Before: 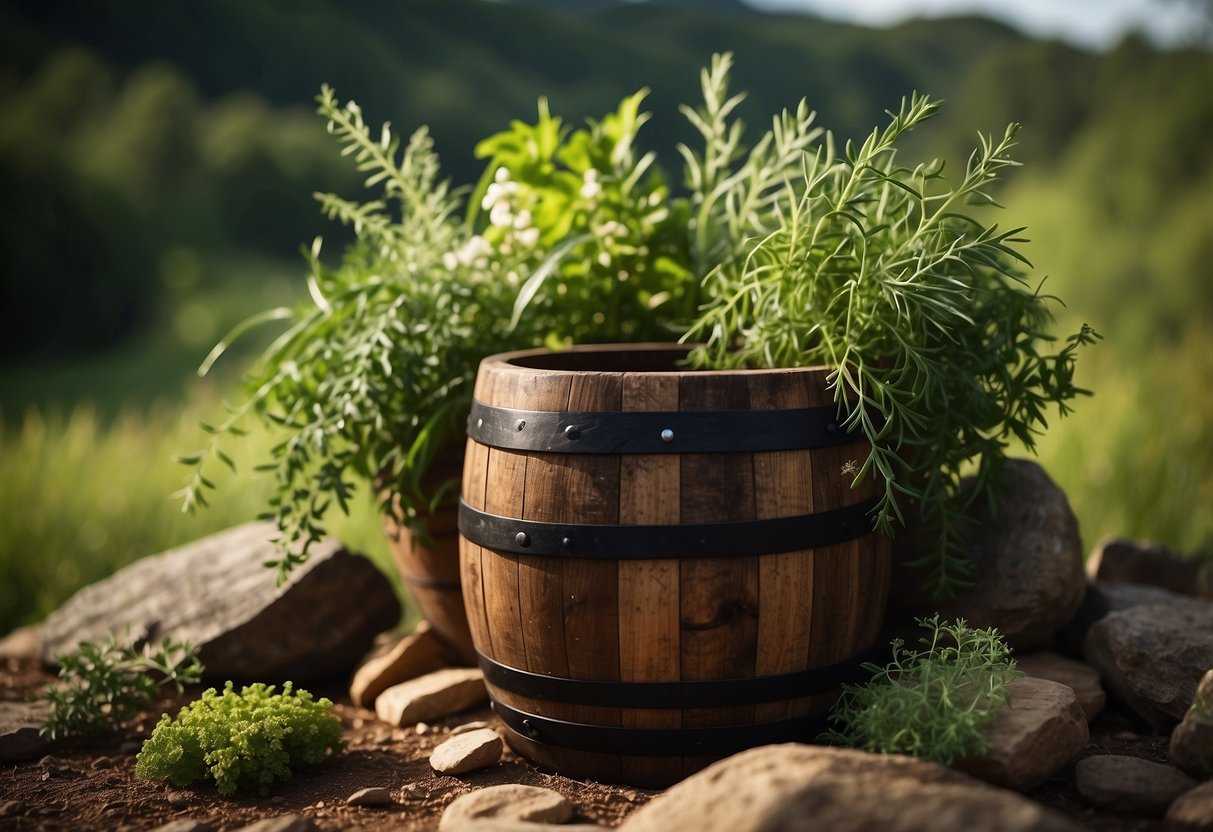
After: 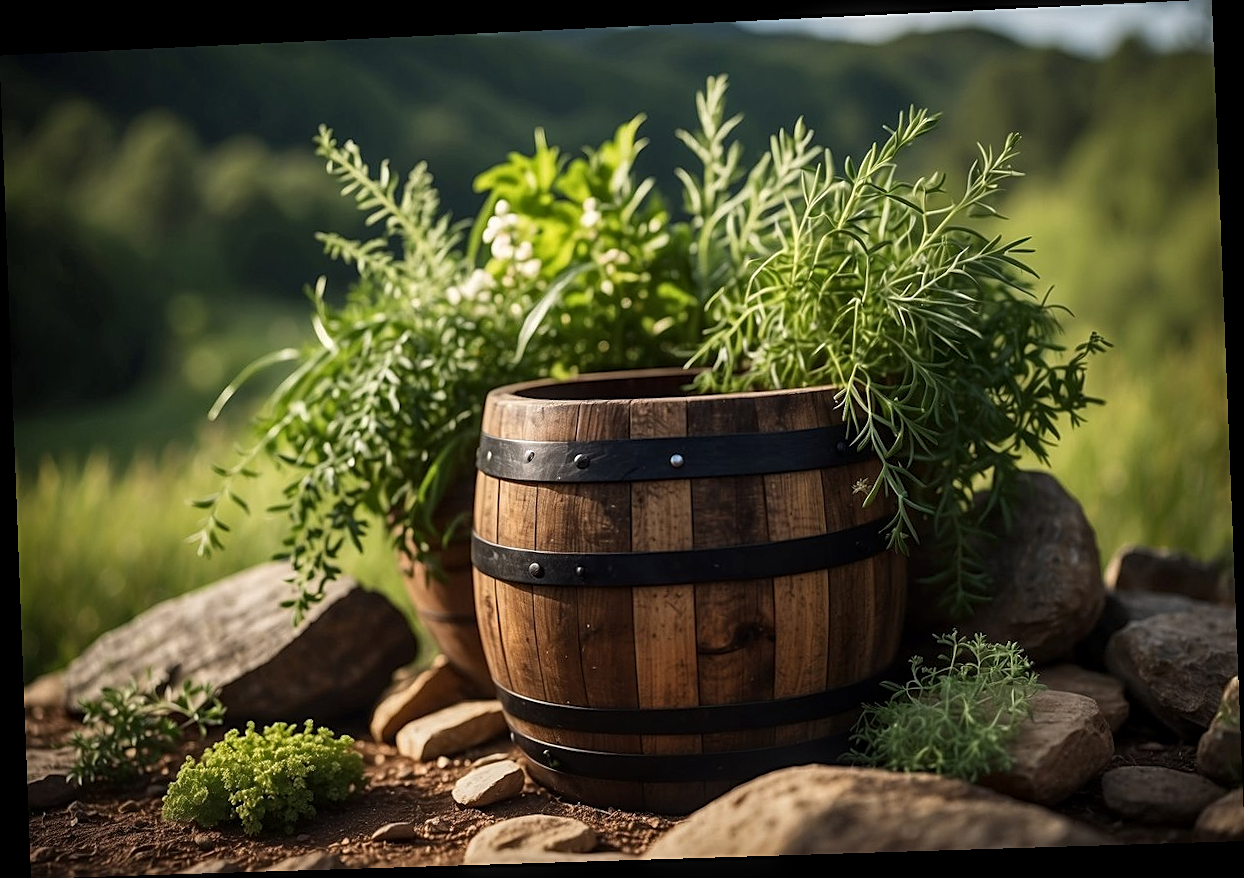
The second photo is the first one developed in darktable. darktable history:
sharpen: on, module defaults
local contrast: on, module defaults
rotate and perspective: rotation -2.22°, lens shift (horizontal) -0.022, automatic cropping off
